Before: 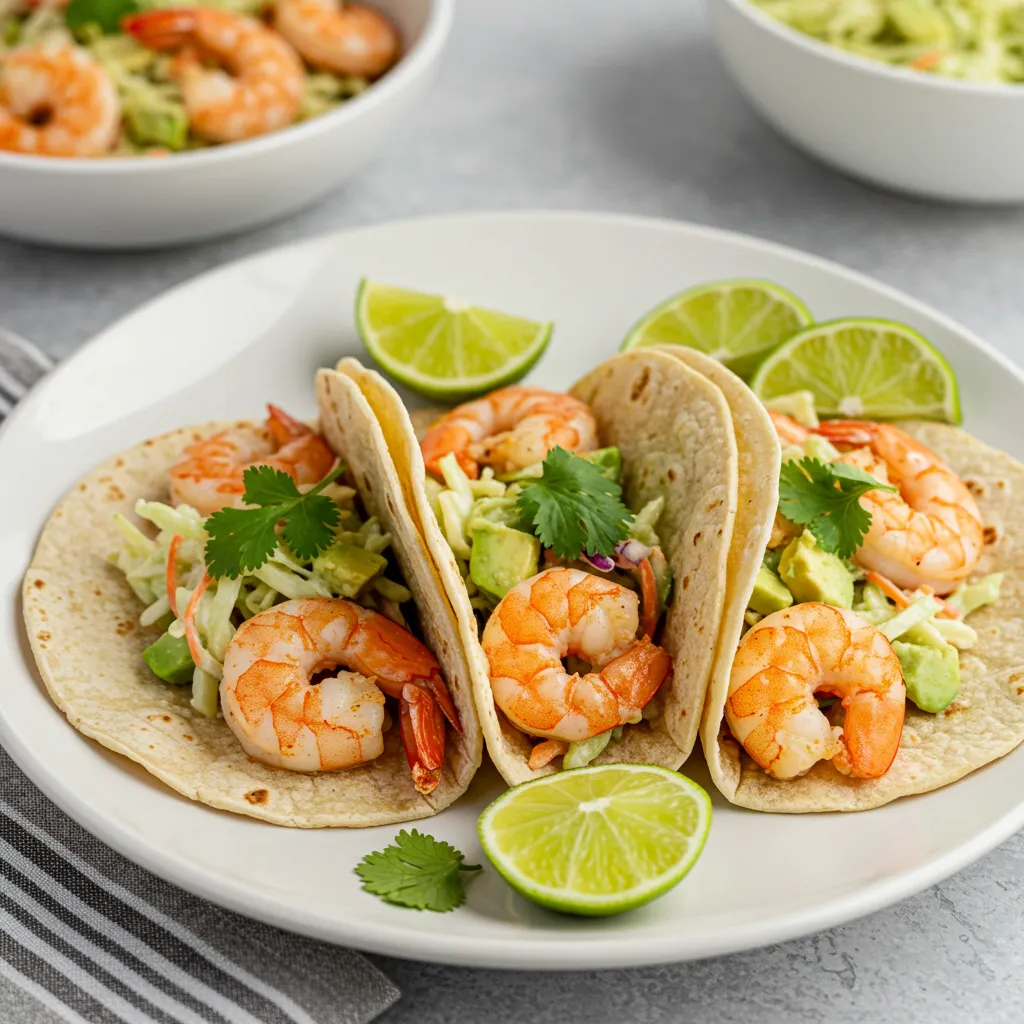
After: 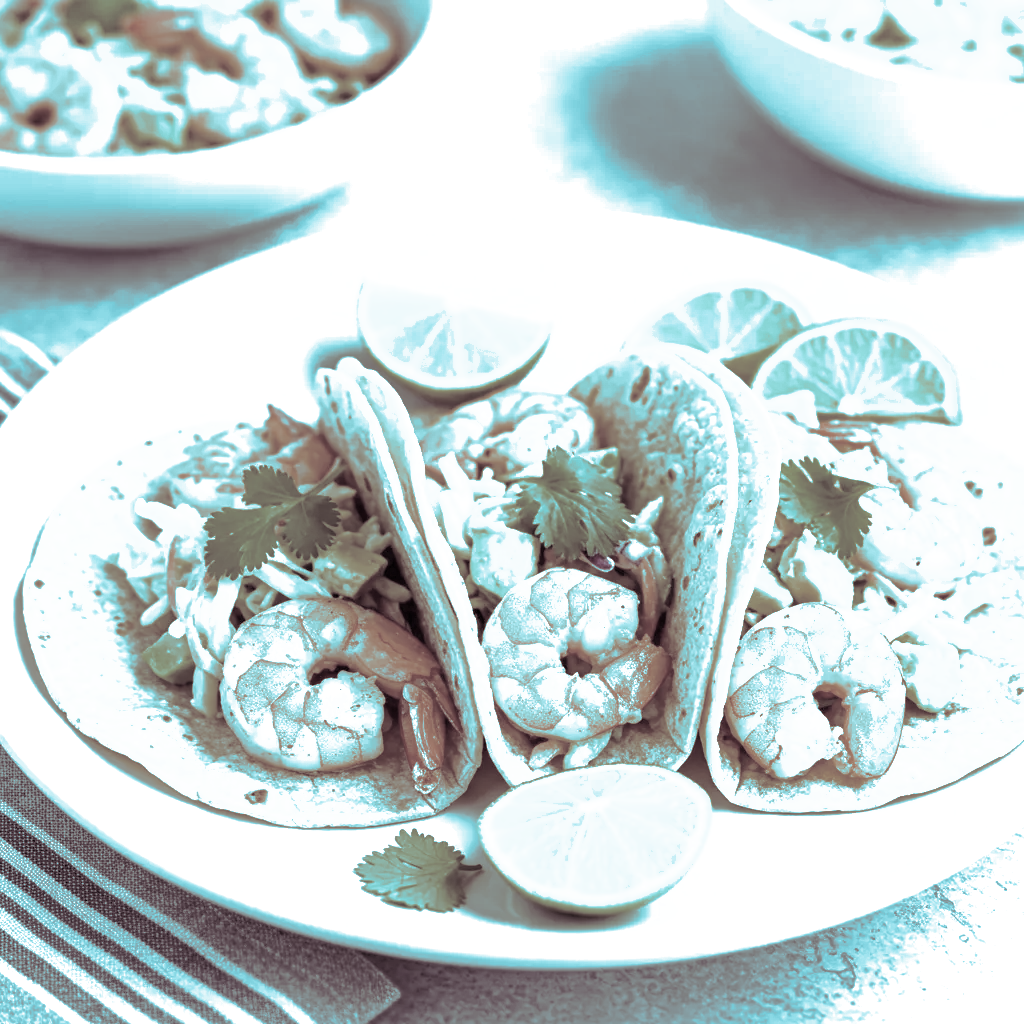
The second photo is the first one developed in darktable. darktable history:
color correction: saturation 0.2
white balance: red 0.925, blue 1.046
split-toning: shadows › hue 327.6°, highlights › hue 198°, highlights › saturation 0.55, balance -21.25, compress 0%
exposure: black level correction 0, exposure 1.2 EV, compensate exposure bias true, compensate highlight preservation false
shadows and highlights: on, module defaults
